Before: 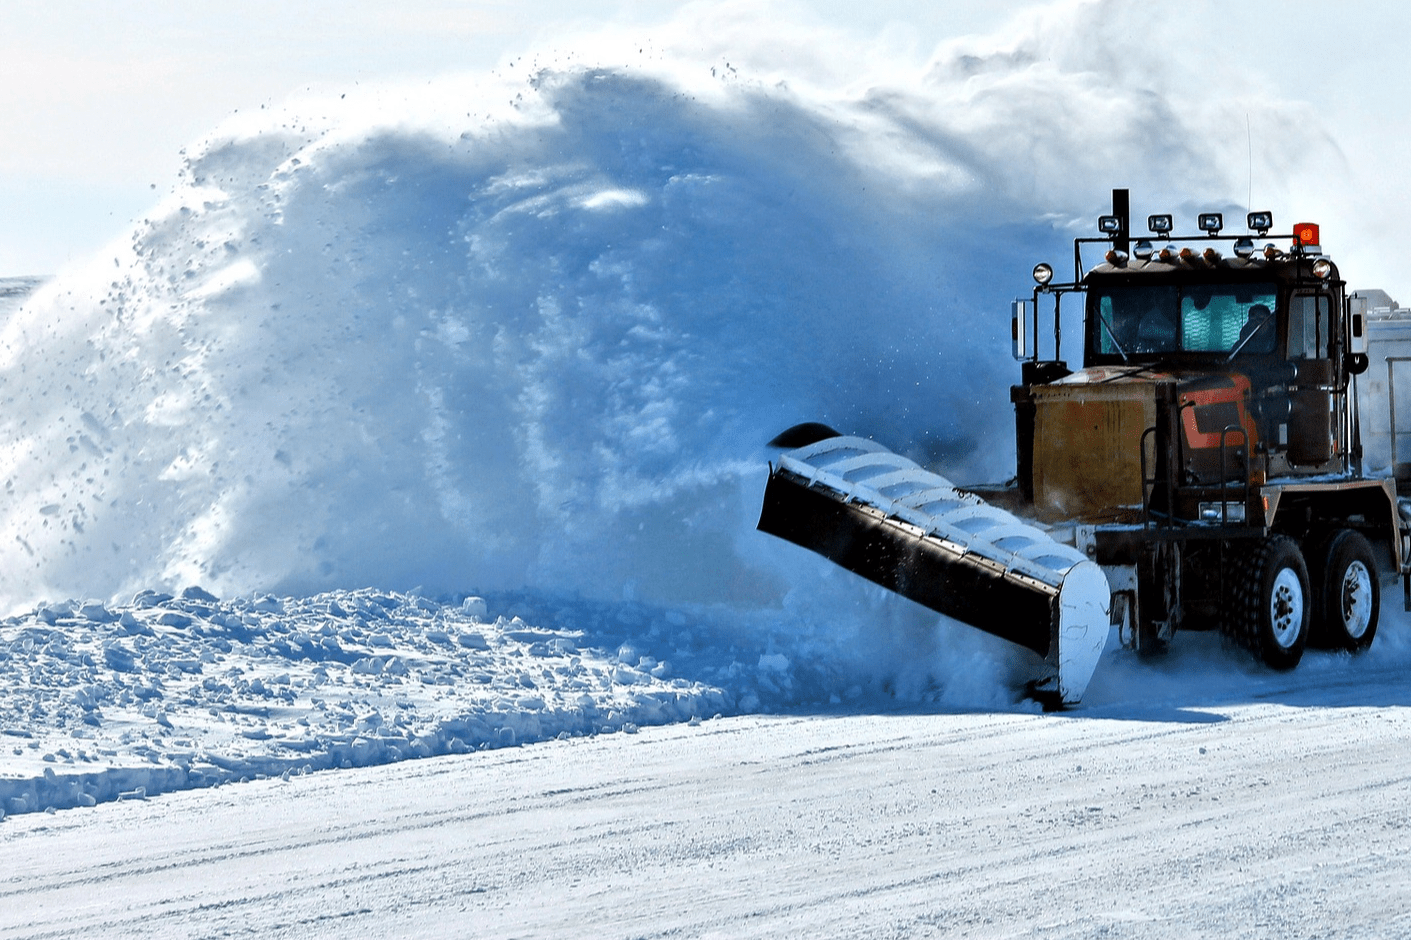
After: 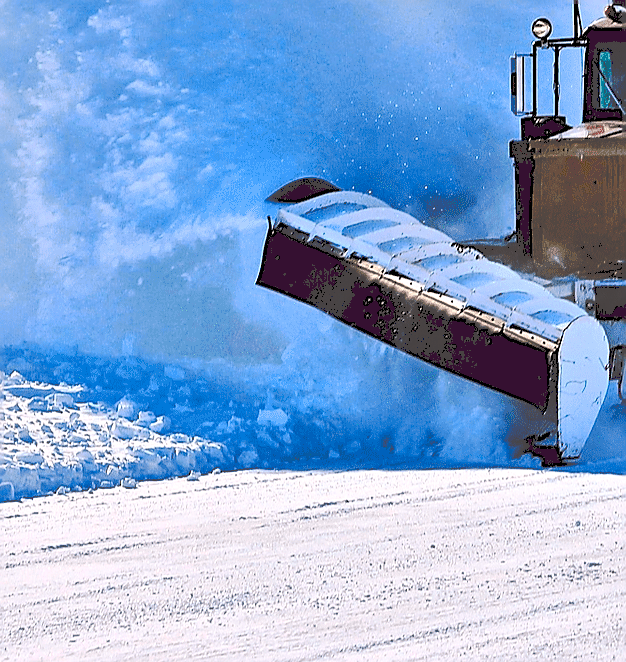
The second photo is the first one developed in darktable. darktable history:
contrast brightness saturation: contrast 0.204, brightness 0.168, saturation 0.227
color correction: highlights a* 7.71, highlights b* 3.83
crop: left 35.52%, top 26.13%, right 20.068%, bottom 3.397%
tone curve: curves: ch0 [(0, 0) (0.003, 0.284) (0.011, 0.284) (0.025, 0.288) (0.044, 0.29) (0.069, 0.292) (0.1, 0.296) (0.136, 0.298) (0.177, 0.305) (0.224, 0.312) (0.277, 0.327) (0.335, 0.362) (0.399, 0.407) (0.468, 0.464) (0.543, 0.537) (0.623, 0.62) (0.709, 0.71) (0.801, 0.79) (0.898, 0.862) (1, 1)], preserve colors none
color balance rgb: linear chroma grading › global chroma 14.428%, perceptual saturation grading › global saturation 20%, perceptual saturation grading › highlights -50.201%, perceptual saturation grading › shadows 30.973%
exposure: exposure 0.074 EV, compensate highlight preservation false
sharpen: radius 1.405, amount 1.244, threshold 0.683
